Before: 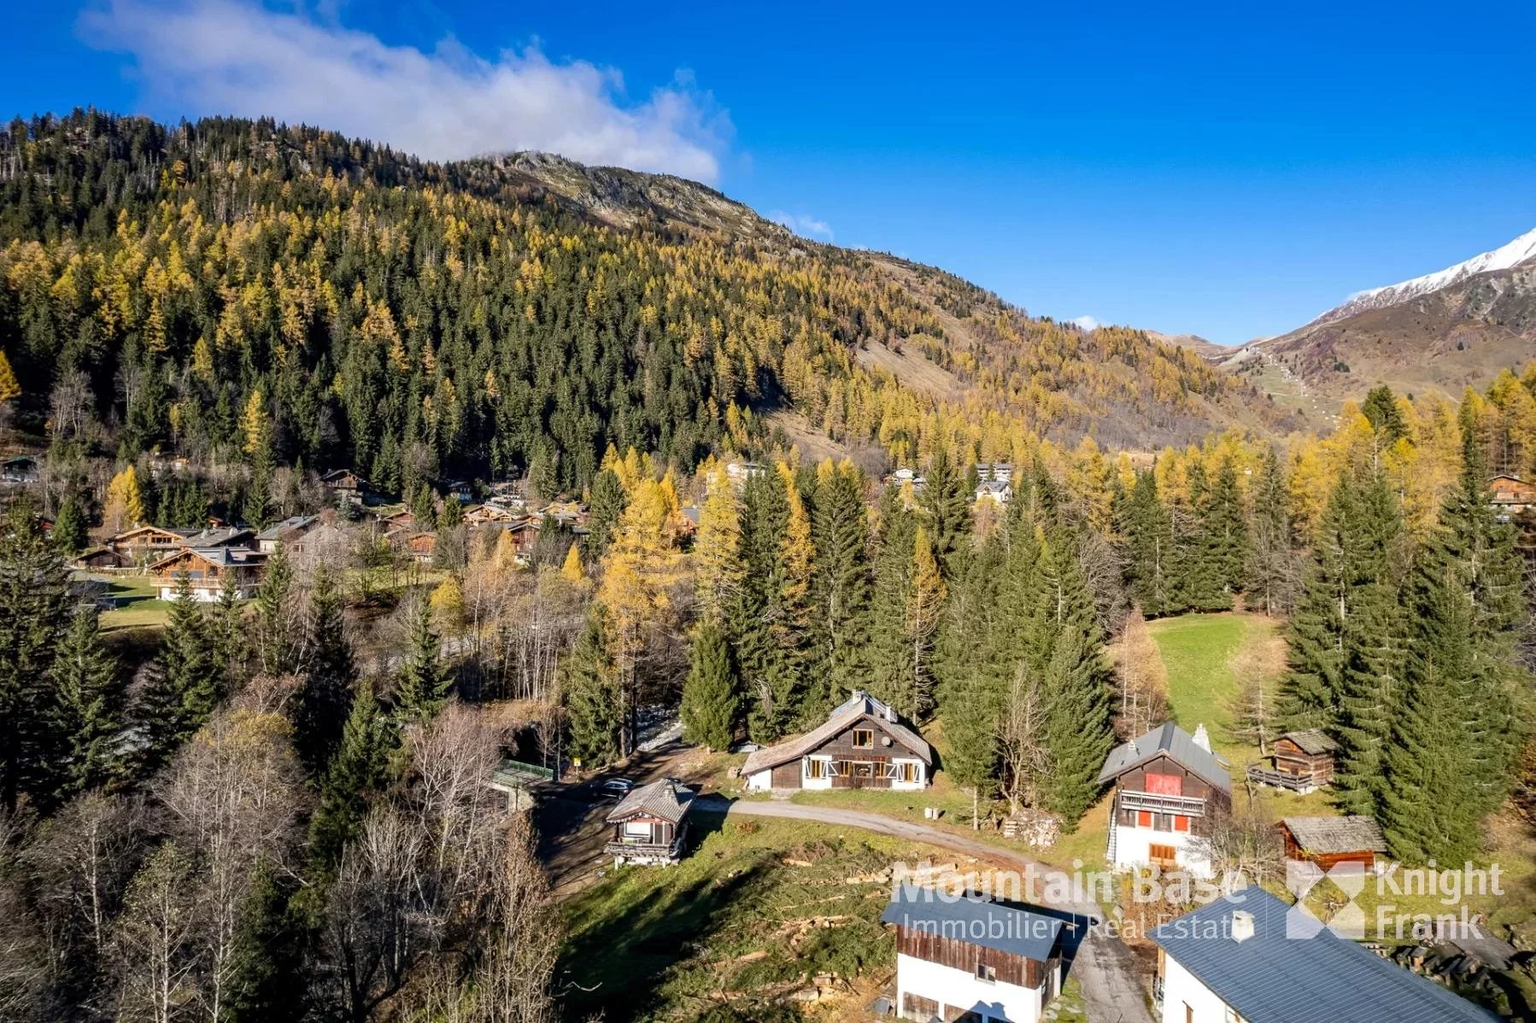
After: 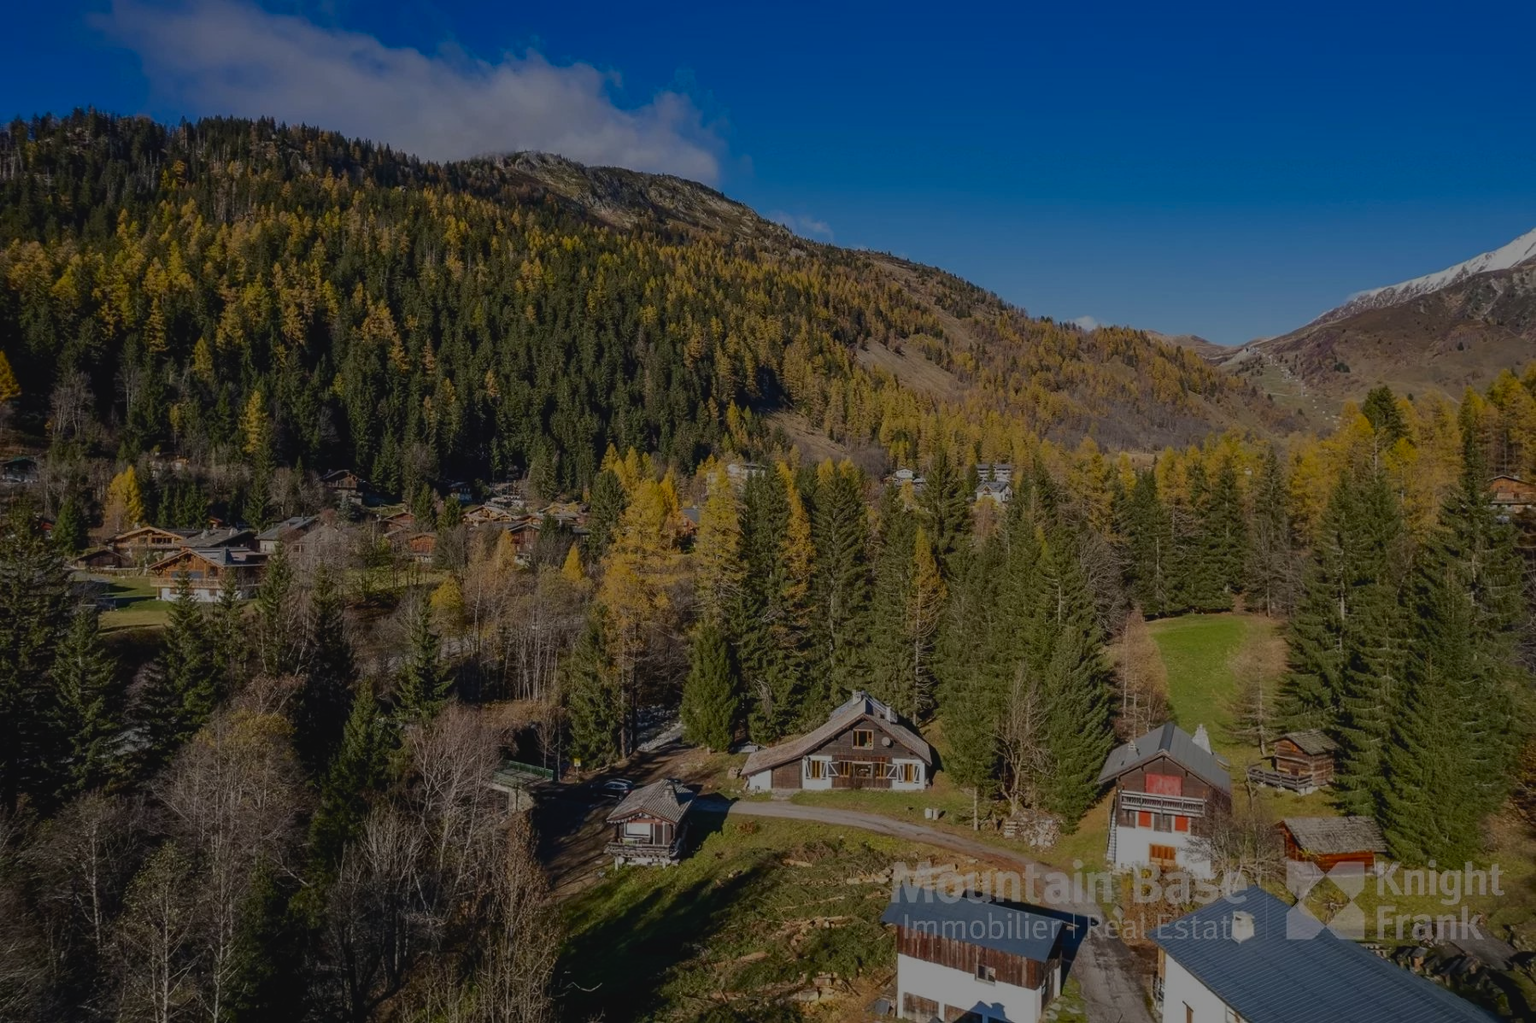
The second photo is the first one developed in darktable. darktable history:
contrast brightness saturation: contrast -0.19, brightness -0.19, saturation -0.04
exposure: exposure -0.5 EV
